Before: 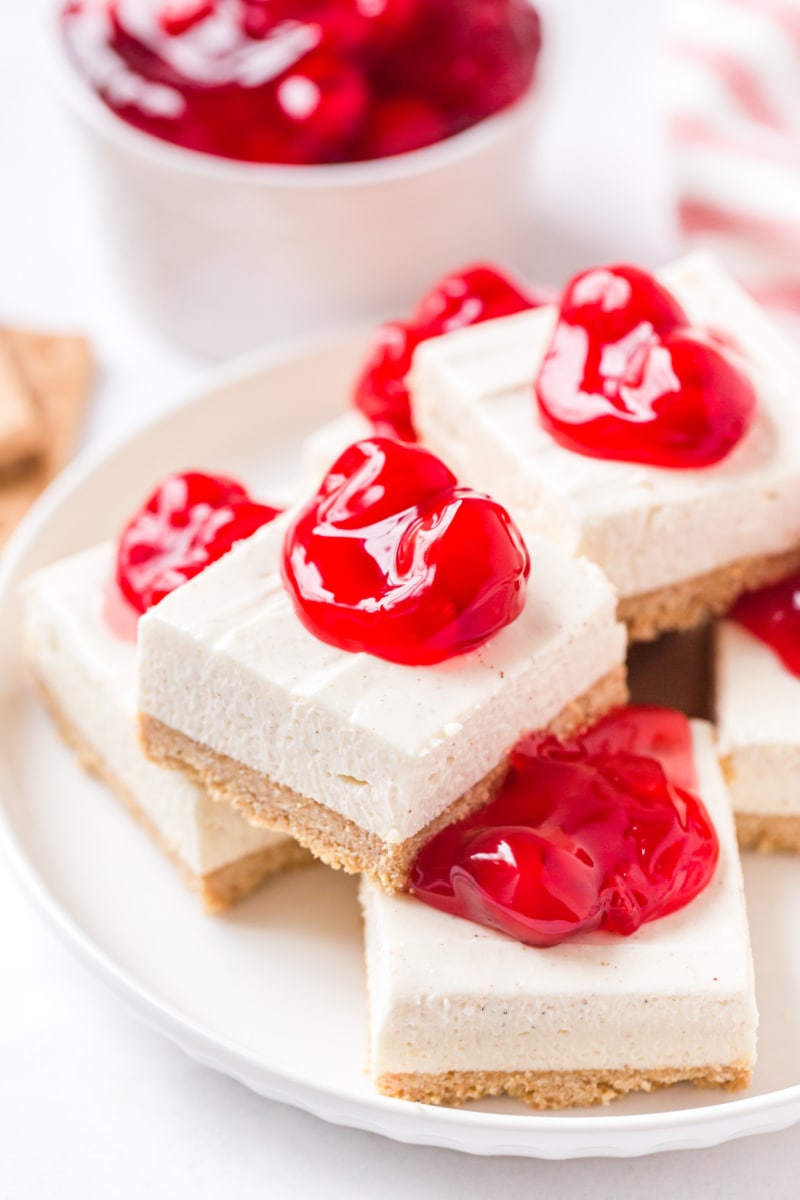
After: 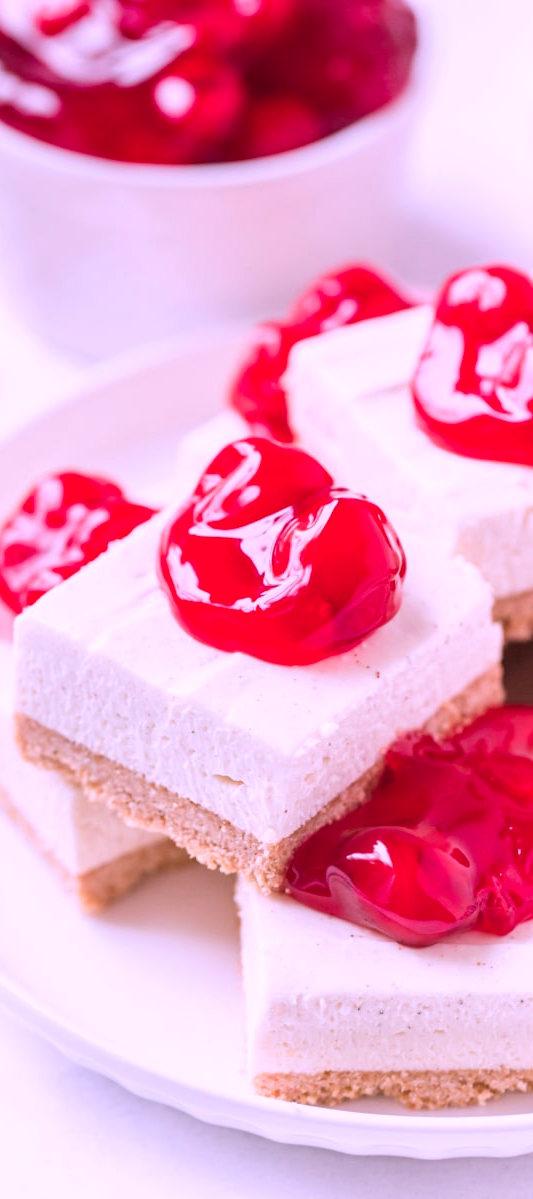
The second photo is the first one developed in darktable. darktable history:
color correction: highlights a* 15.11, highlights b* -24.91
crop and rotate: left 15.558%, right 17.808%
